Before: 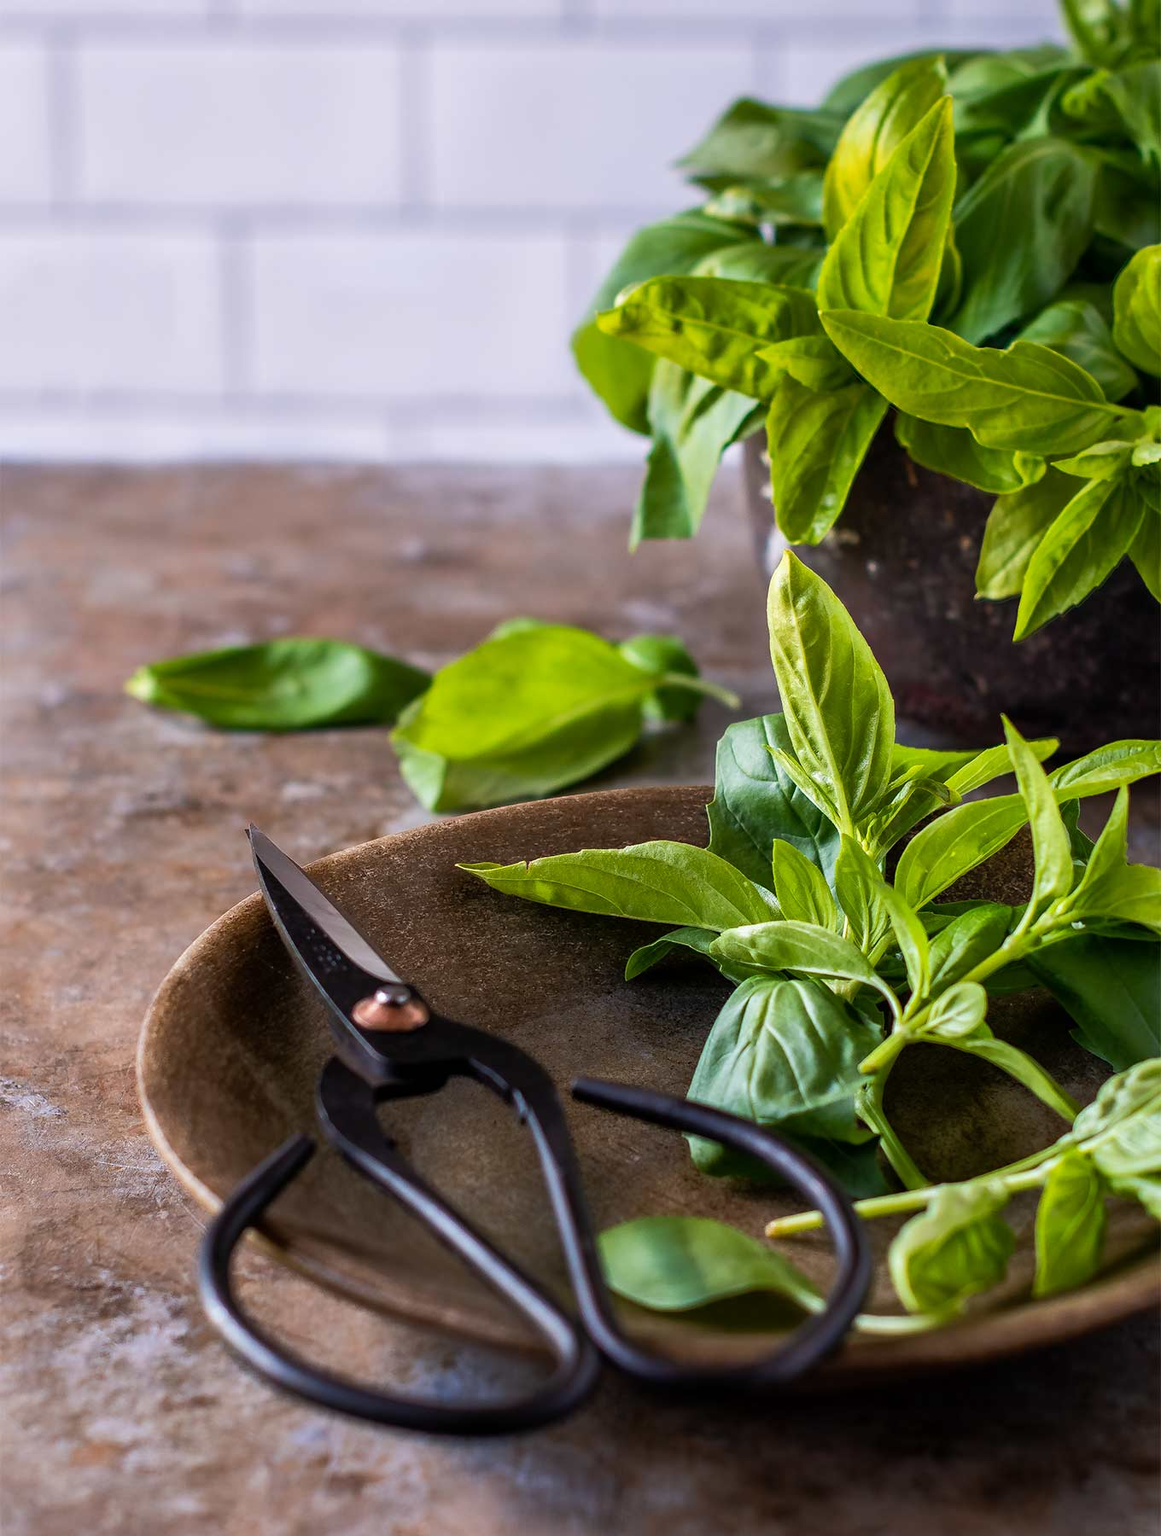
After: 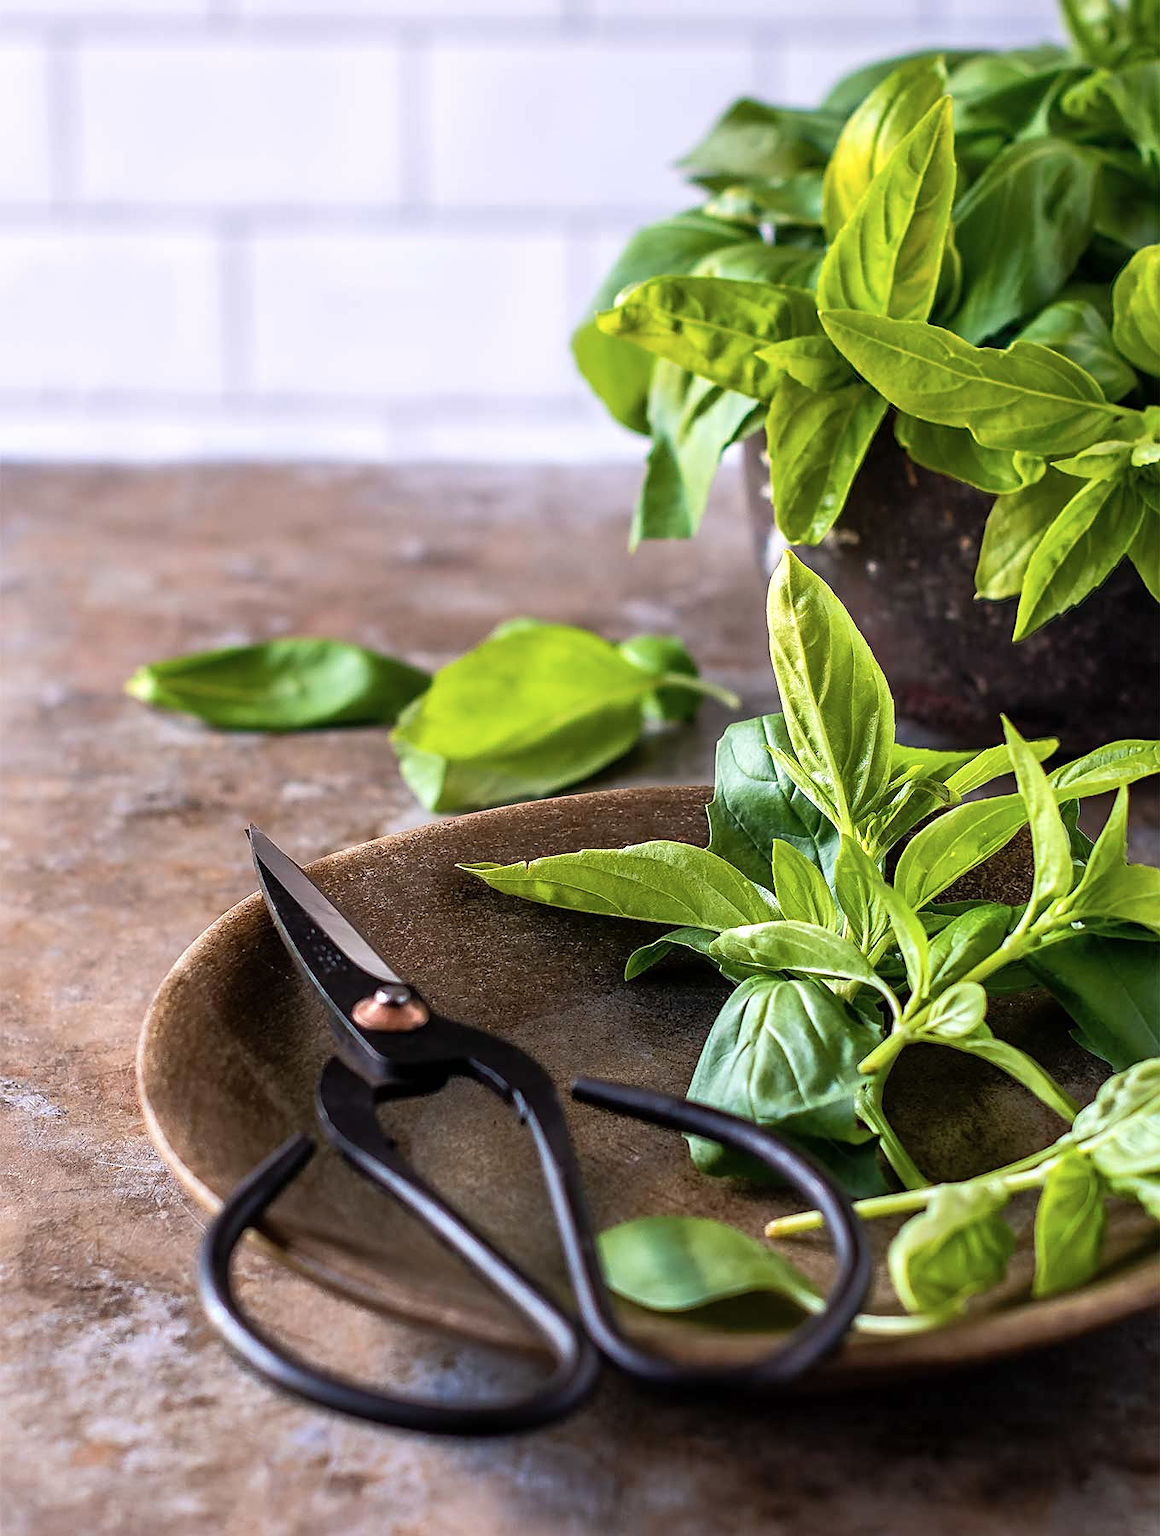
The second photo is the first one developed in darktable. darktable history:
sharpen: on, module defaults
tone curve: curves: ch0 [(0, 0) (0.541, 0.628) (0.906, 0.997)], color space Lab, independent channels, preserve colors none
